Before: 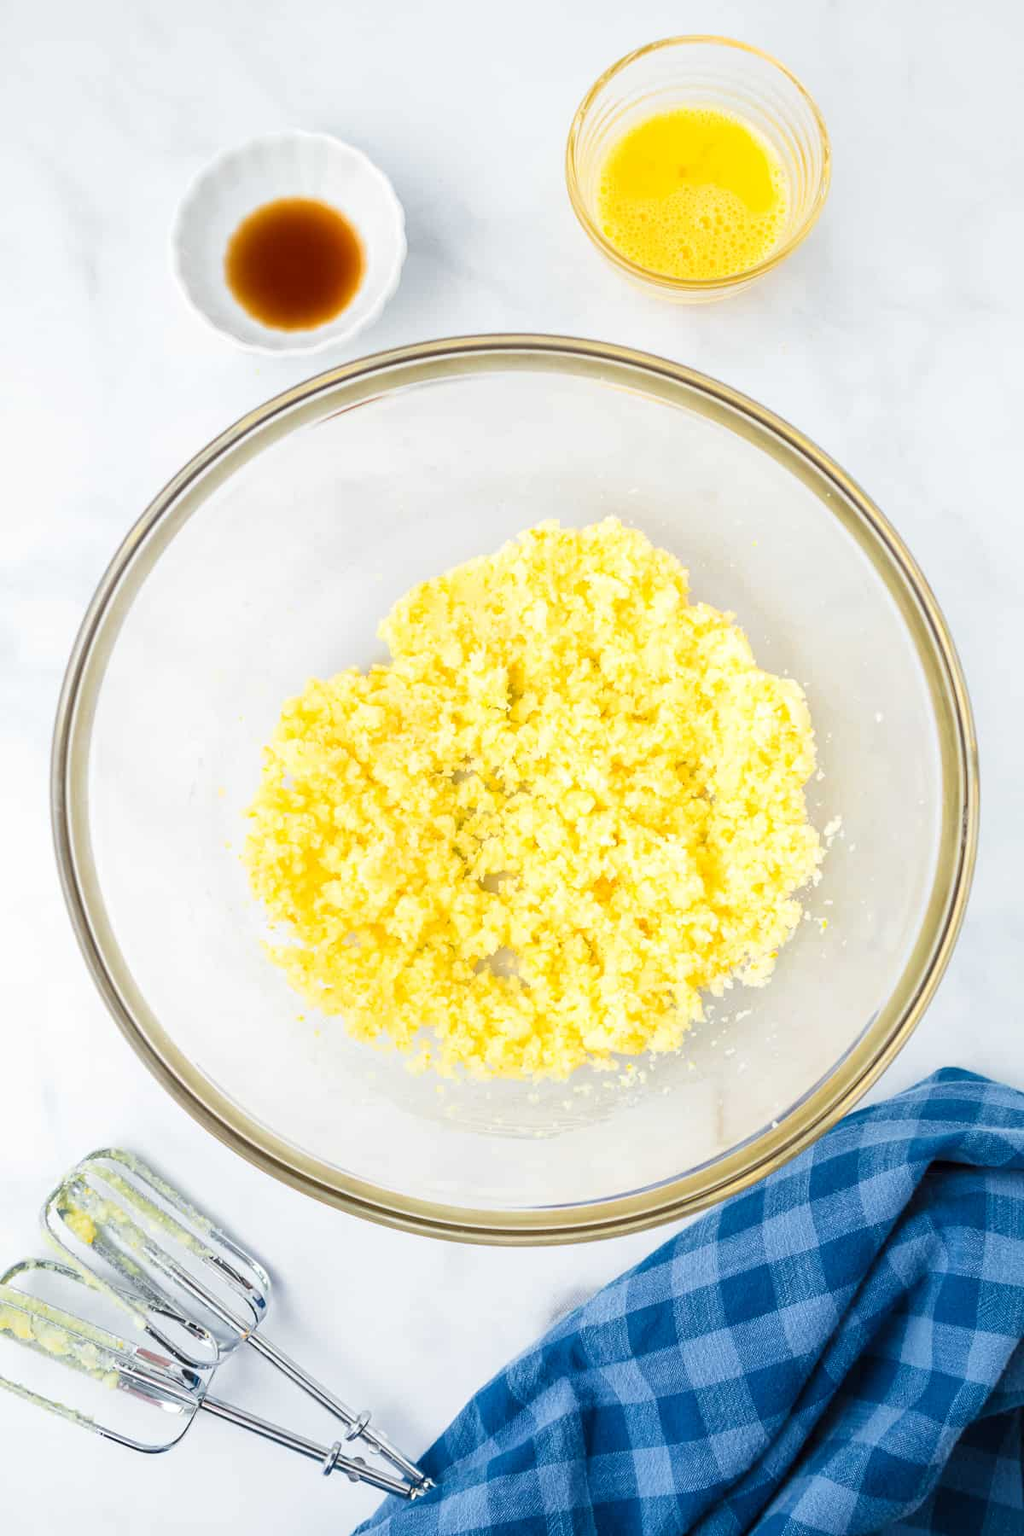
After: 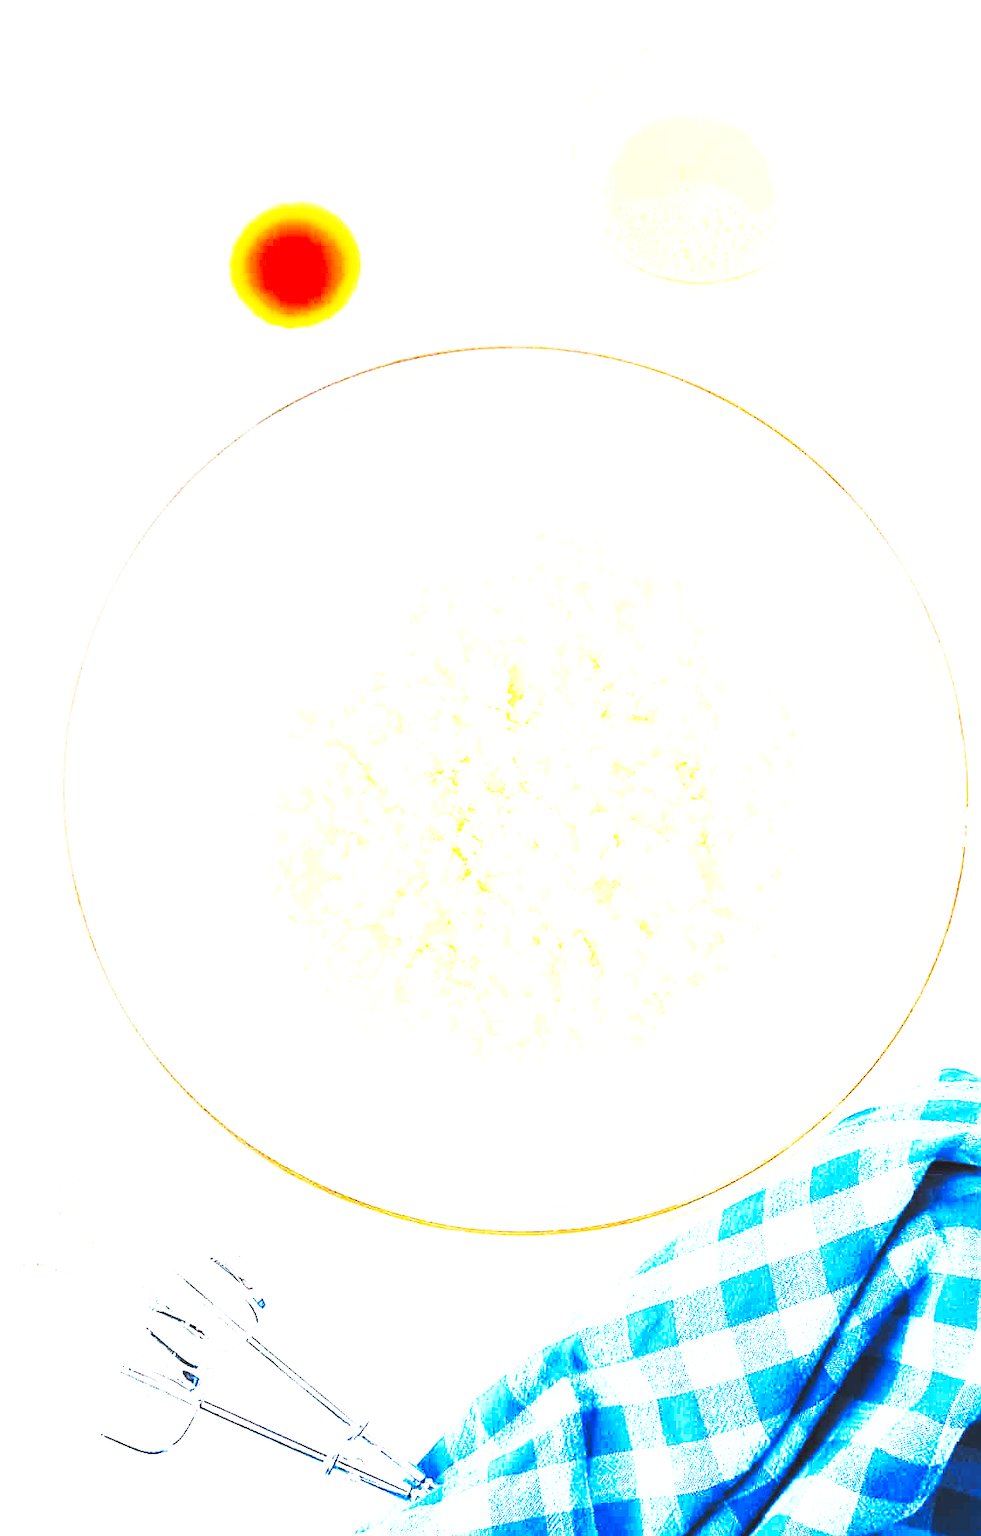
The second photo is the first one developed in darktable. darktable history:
tone curve: curves: ch0 [(0, 0) (0.003, 0.025) (0.011, 0.025) (0.025, 0.029) (0.044, 0.035) (0.069, 0.053) (0.1, 0.083) (0.136, 0.118) (0.177, 0.163) (0.224, 0.22) (0.277, 0.295) (0.335, 0.371) (0.399, 0.444) (0.468, 0.524) (0.543, 0.618) (0.623, 0.702) (0.709, 0.79) (0.801, 0.89) (0.898, 0.973) (1, 1)], preserve colors none
sharpen: on, module defaults
base curve: curves: ch0 [(0, 0.015) (0.085, 0.116) (0.134, 0.298) (0.19, 0.545) (0.296, 0.764) (0.599, 0.982) (1, 1)], preserve colors none
crop: right 4.126%, bottom 0.031%
exposure: black level correction 0, exposure 1.5 EV, compensate highlight preservation false
tone equalizer: on, module defaults
